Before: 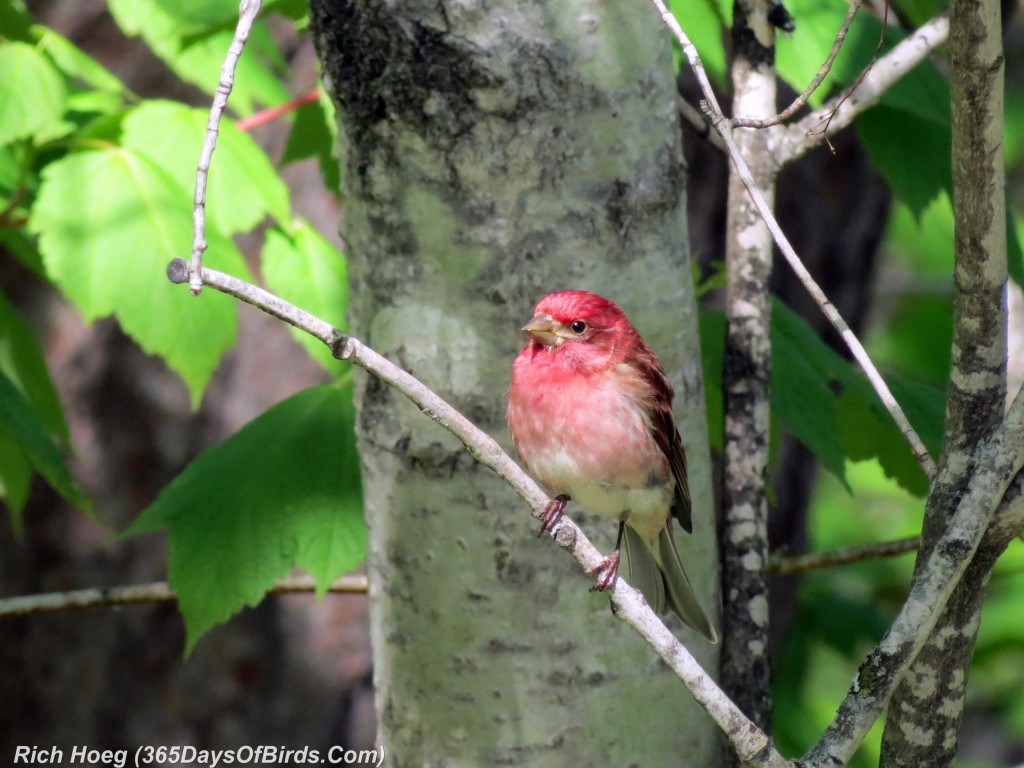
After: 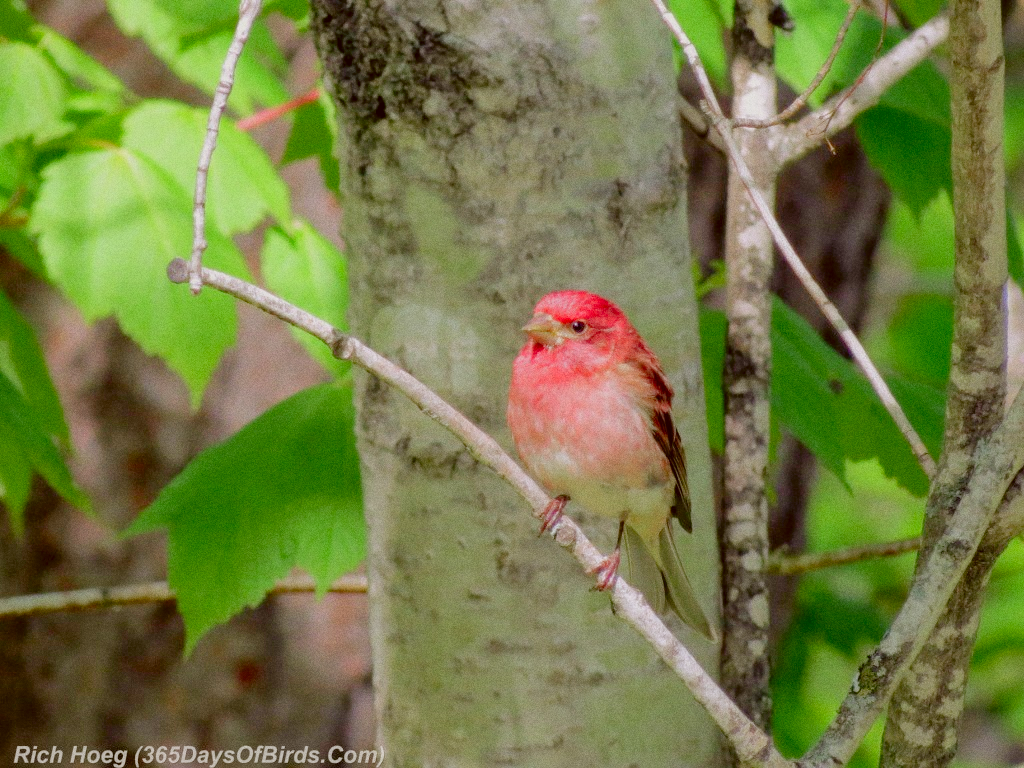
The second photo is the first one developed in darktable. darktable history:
color correction: highlights a* -0.482, highlights b* 0.161, shadows a* 4.66, shadows b* 20.72
tone curve: curves: ch0 [(0, 0) (0.004, 0.008) (0.077, 0.156) (0.169, 0.29) (0.774, 0.774) (1, 1)], color space Lab, linked channels, preserve colors none
grain: coarseness 0.09 ISO
tone equalizer: -8 EV 0.25 EV, -7 EV 0.417 EV, -6 EV 0.417 EV, -5 EV 0.25 EV, -3 EV -0.25 EV, -2 EV -0.417 EV, -1 EV -0.417 EV, +0 EV -0.25 EV, edges refinement/feathering 500, mask exposure compensation -1.57 EV, preserve details guided filter
